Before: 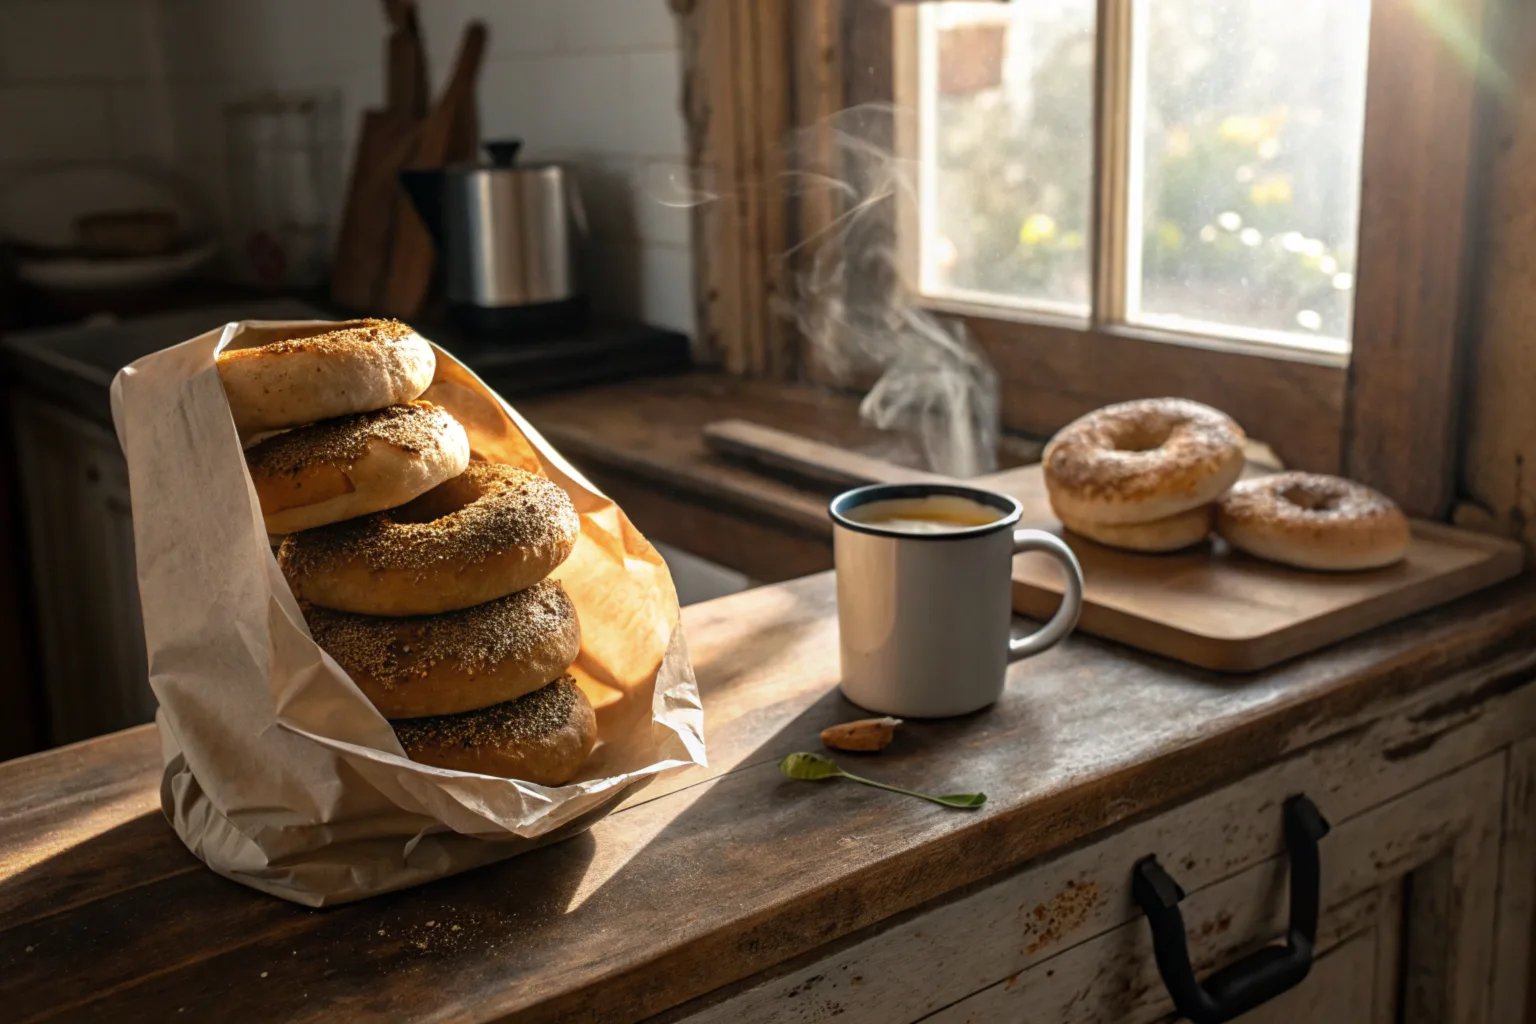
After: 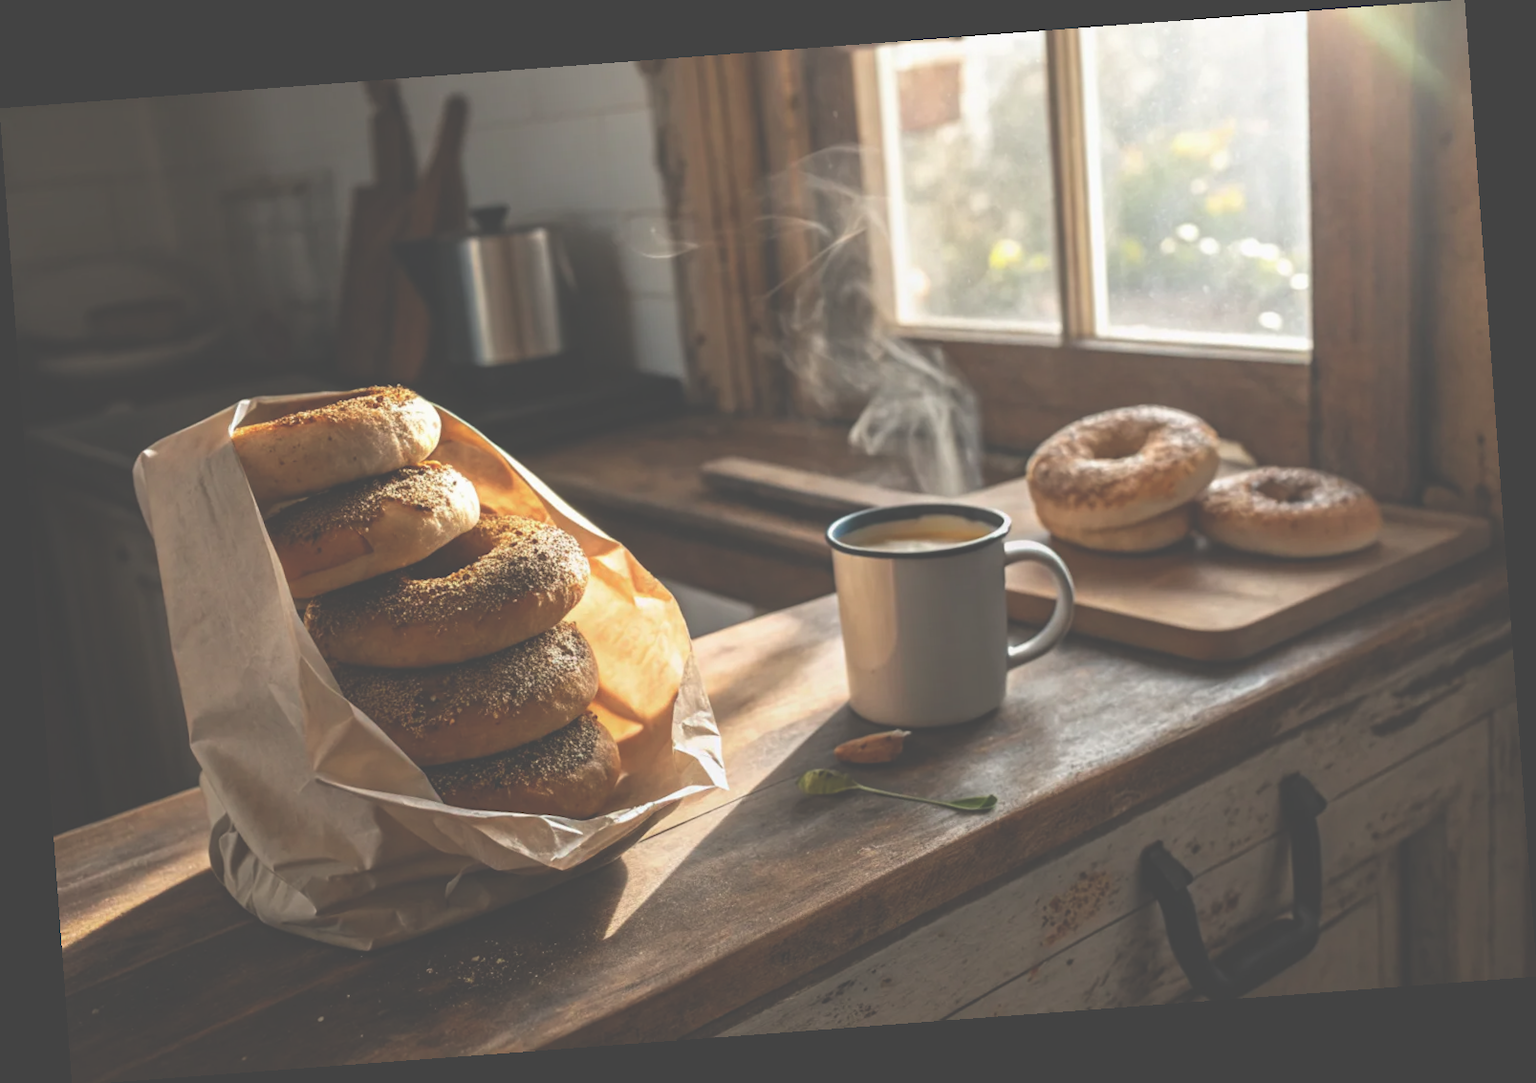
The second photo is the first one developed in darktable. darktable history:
exposure: black level correction -0.062, exposure -0.05 EV, compensate highlight preservation false
rotate and perspective: rotation -4.25°, automatic cropping off
